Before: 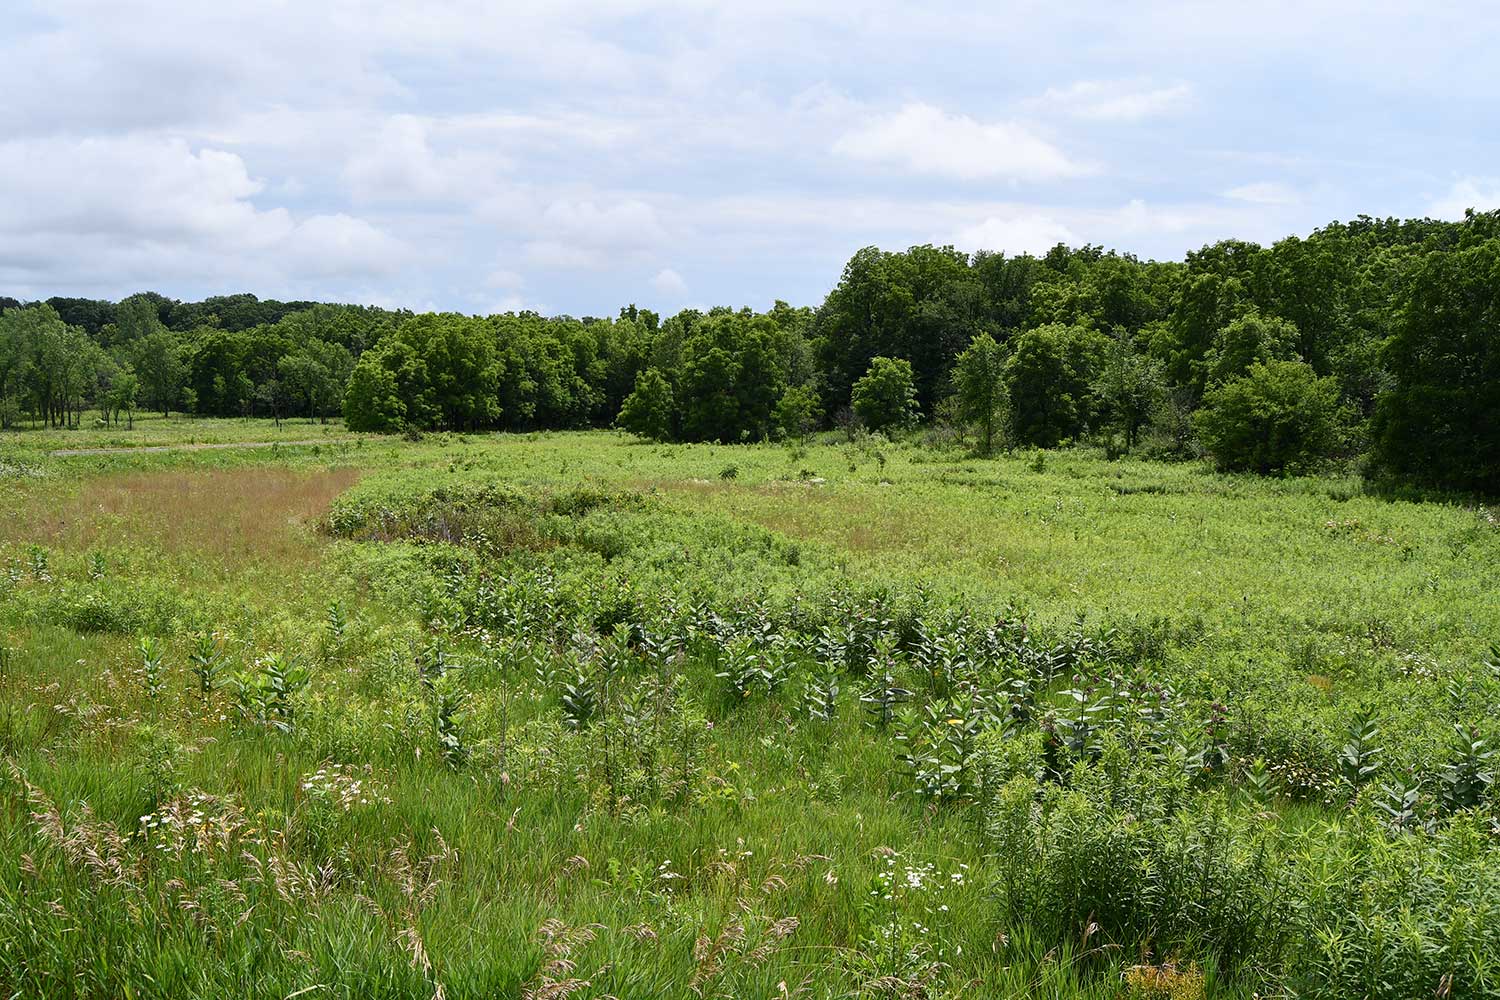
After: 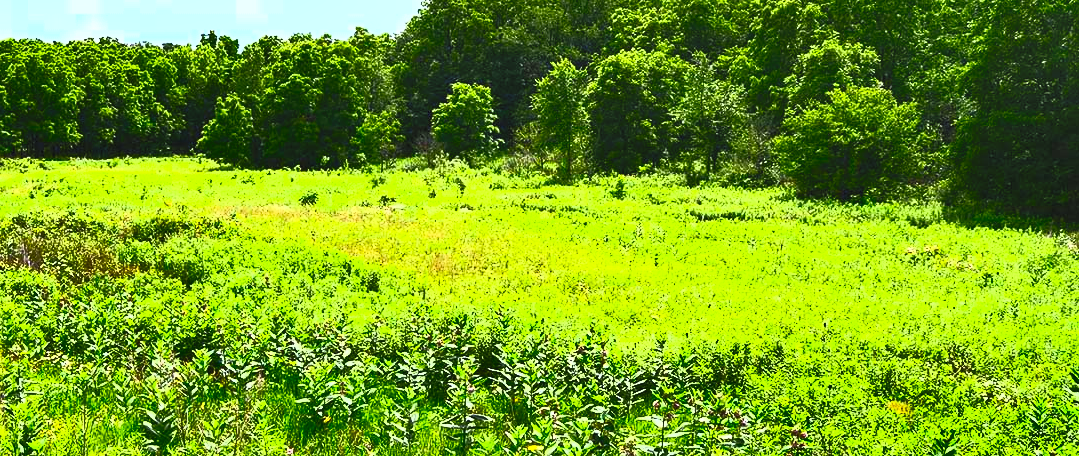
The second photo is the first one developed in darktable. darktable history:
crop and rotate: left 28.04%, top 27.46%, bottom 26.932%
contrast brightness saturation: contrast 0.996, brightness 0.998, saturation 0.993
shadows and highlights: radius 102.03, shadows 50.71, highlights -65.44, soften with gaussian
